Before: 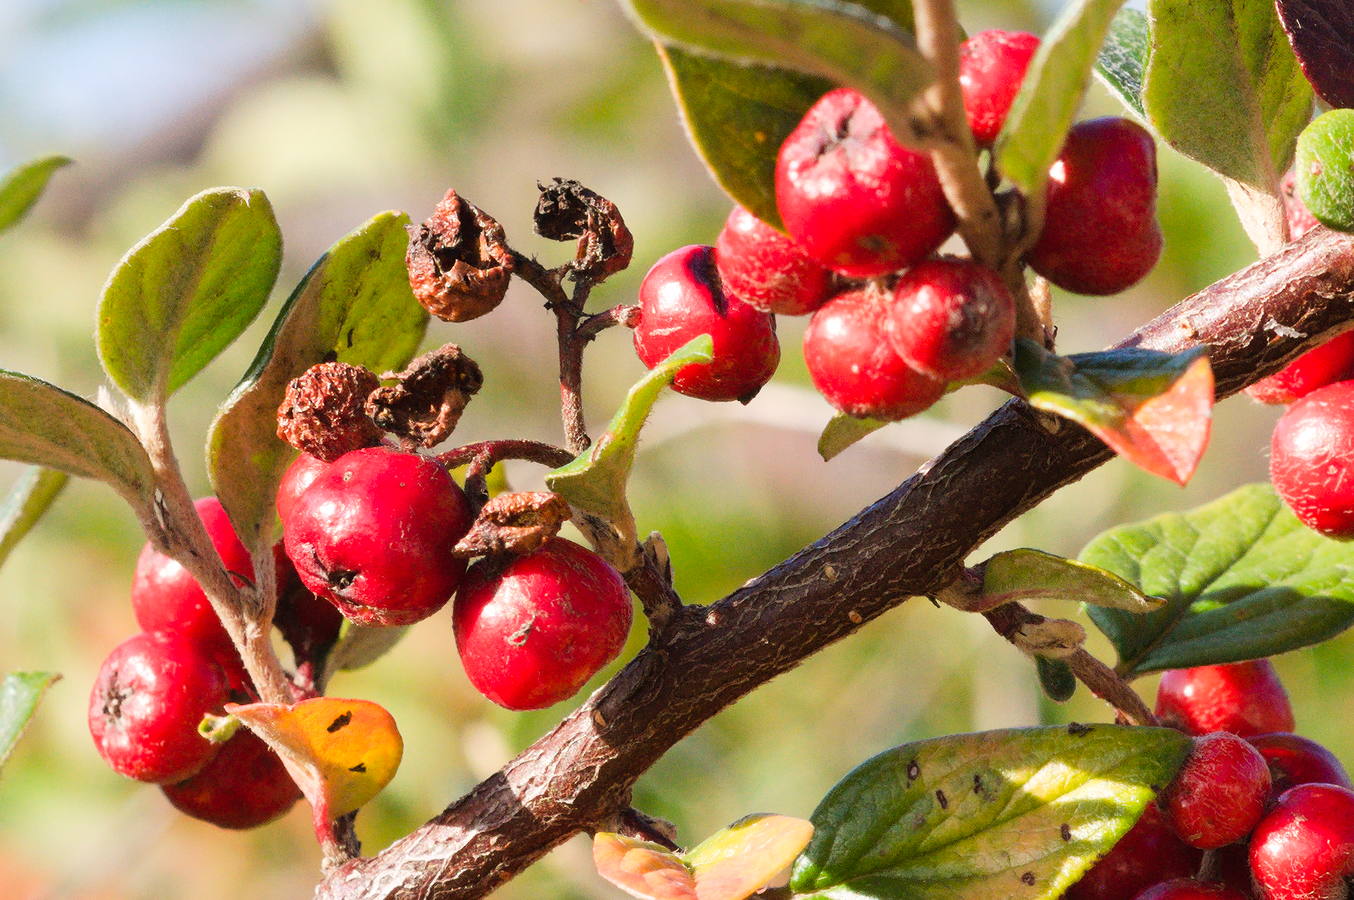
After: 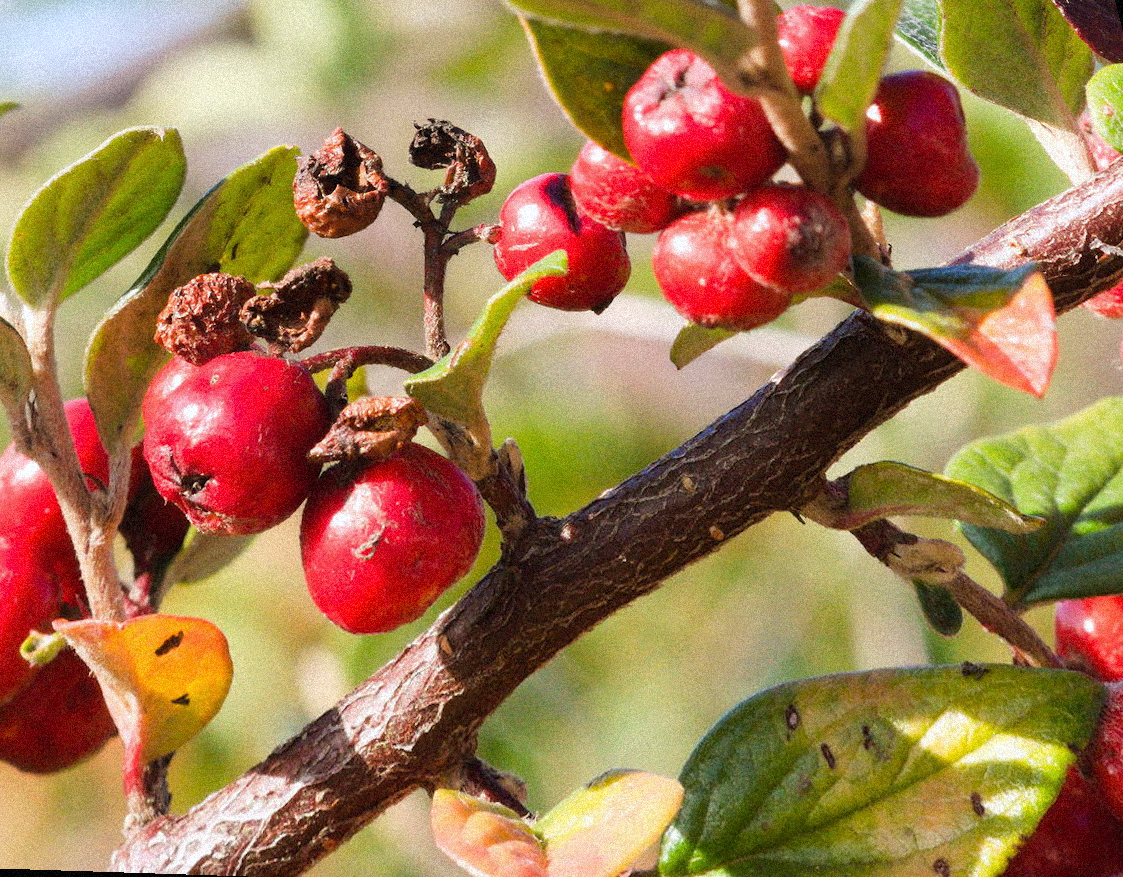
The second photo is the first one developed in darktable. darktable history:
white balance: red 0.983, blue 1.036
grain: strength 35%, mid-tones bias 0%
rotate and perspective: rotation 0.72°, lens shift (vertical) -0.352, lens shift (horizontal) -0.051, crop left 0.152, crop right 0.859, crop top 0.019, crop bottom 0.964
